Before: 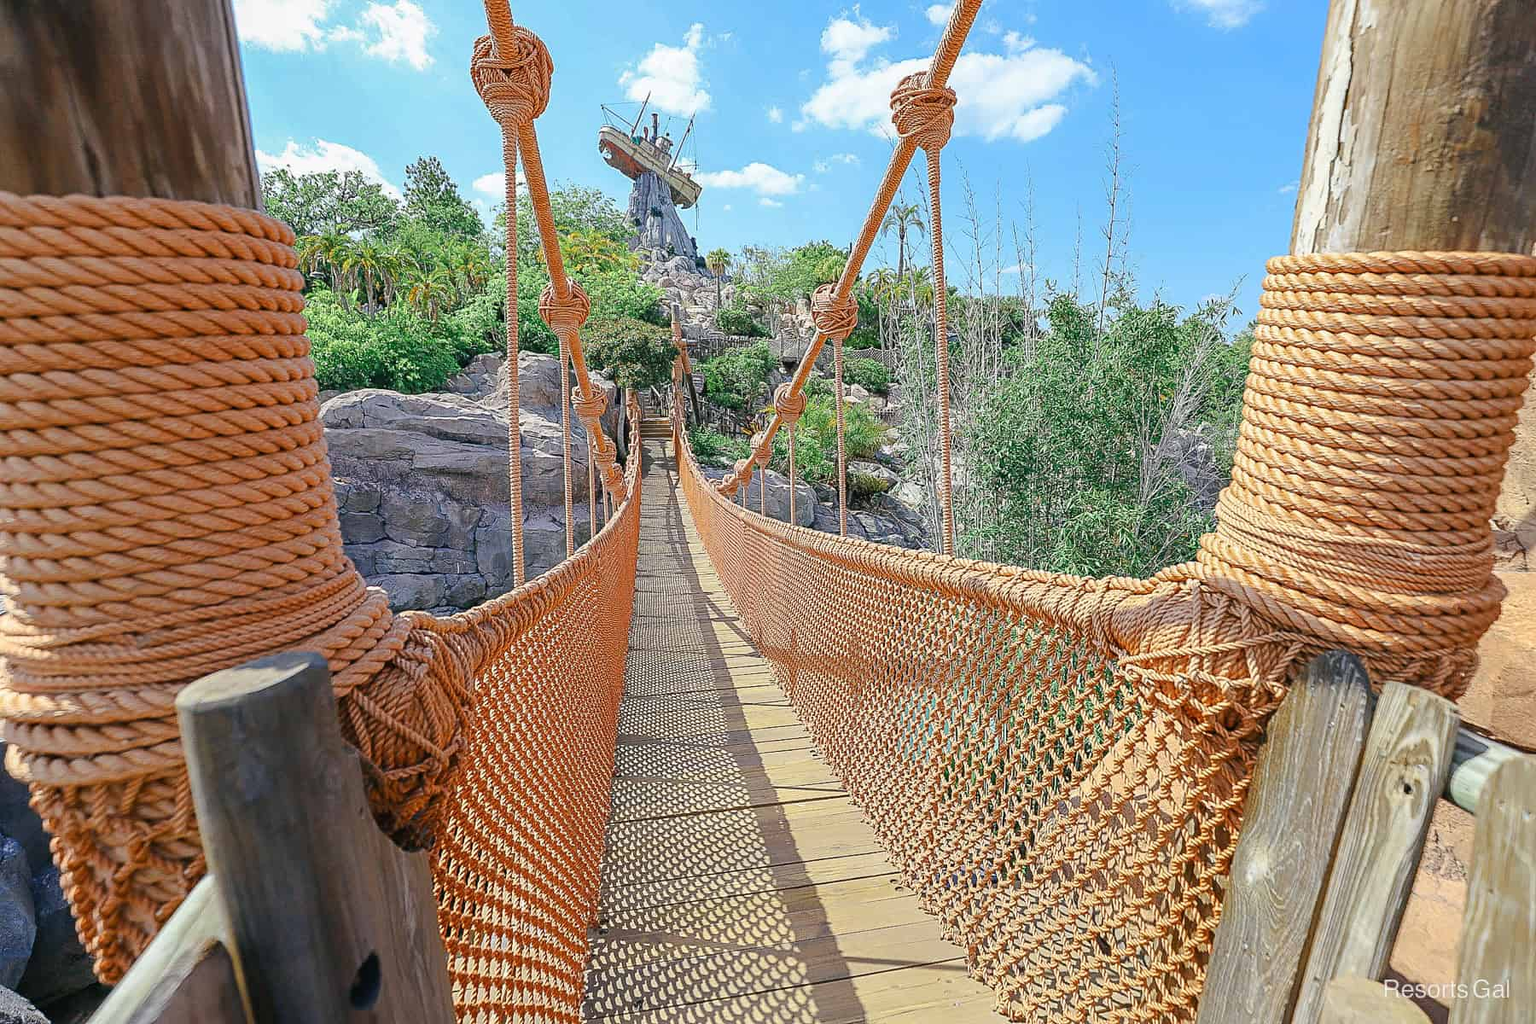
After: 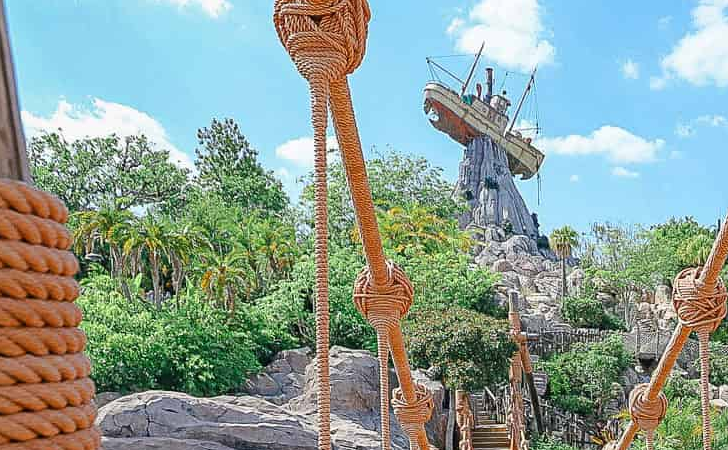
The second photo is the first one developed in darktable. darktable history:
crop: left 15.464%, top 5.45%, right 44.039%, bottom 57.036%
